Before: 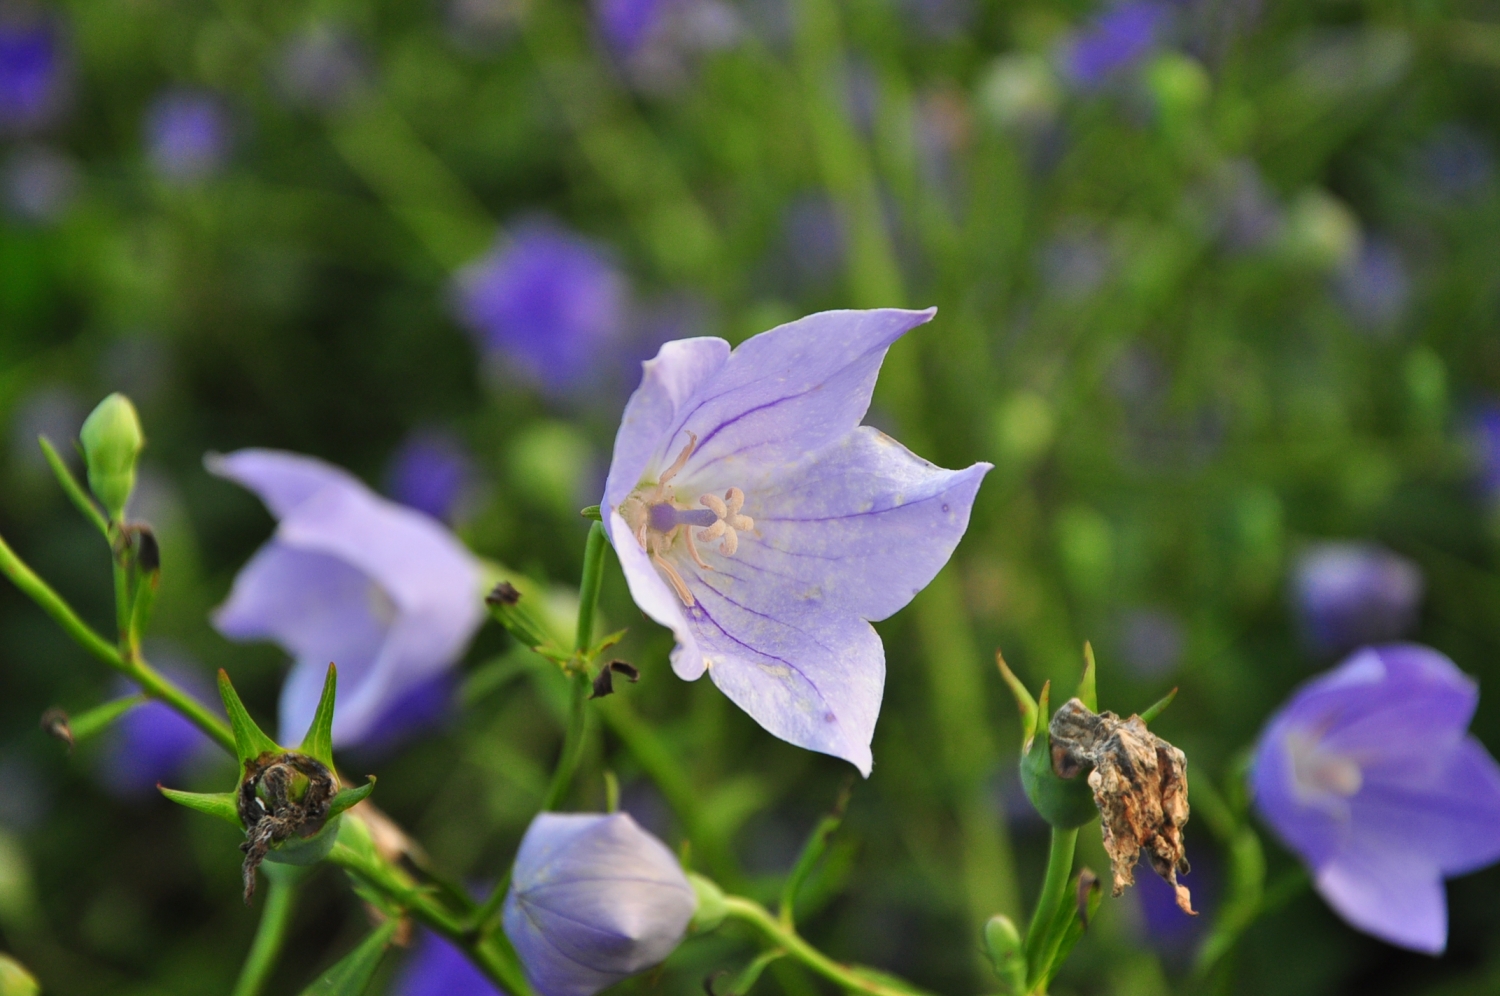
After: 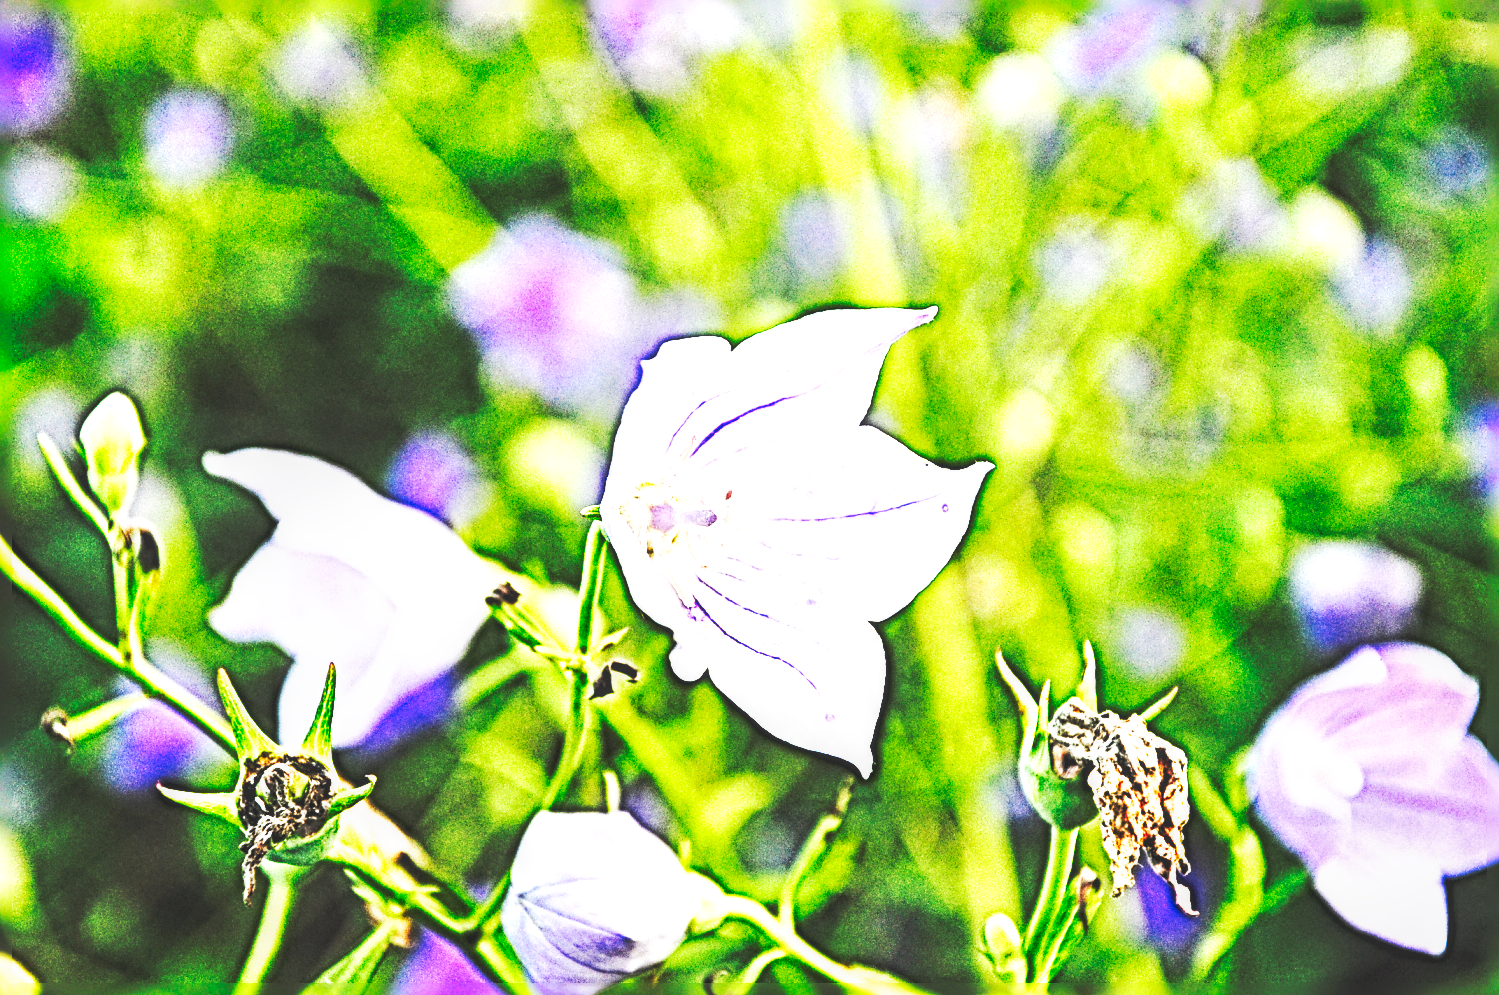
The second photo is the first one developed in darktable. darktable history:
sharpen: radius 6.27, amount 1.797, threshold 0.151
local contrast: on, module defaults
base curve: curves: ch0 [(0, 0.015) (0.085, 0.116) (0.134, 0.298) (0.19, 0.545) (0.296, 0.764) (0.599, 0.982) (1, 1)], preserve colors none
exposure: black level correction 0, exposure 1.463 EV, compensate highlight preservation false
